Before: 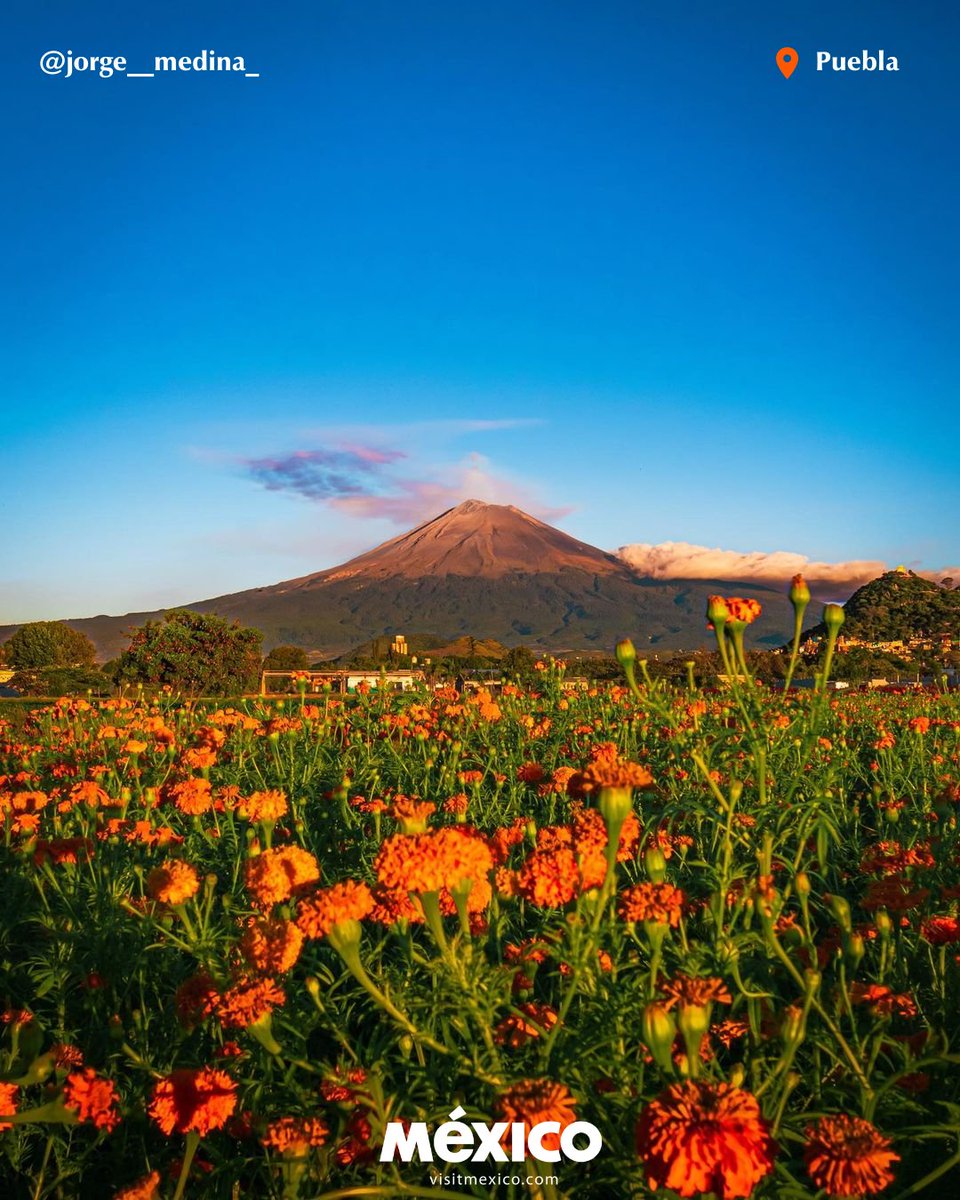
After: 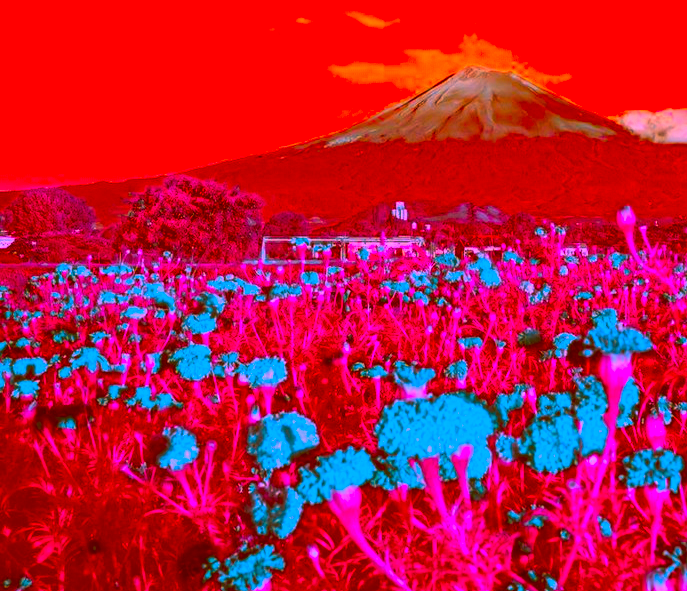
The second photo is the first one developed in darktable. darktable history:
crop: top 36.202%, right 28.366%, bottom 14.495%
color correction: highlights a* -39.34, highlights b* -39.21, shadows a* -39.3, shadows b* -39.38, saturation -2.99
